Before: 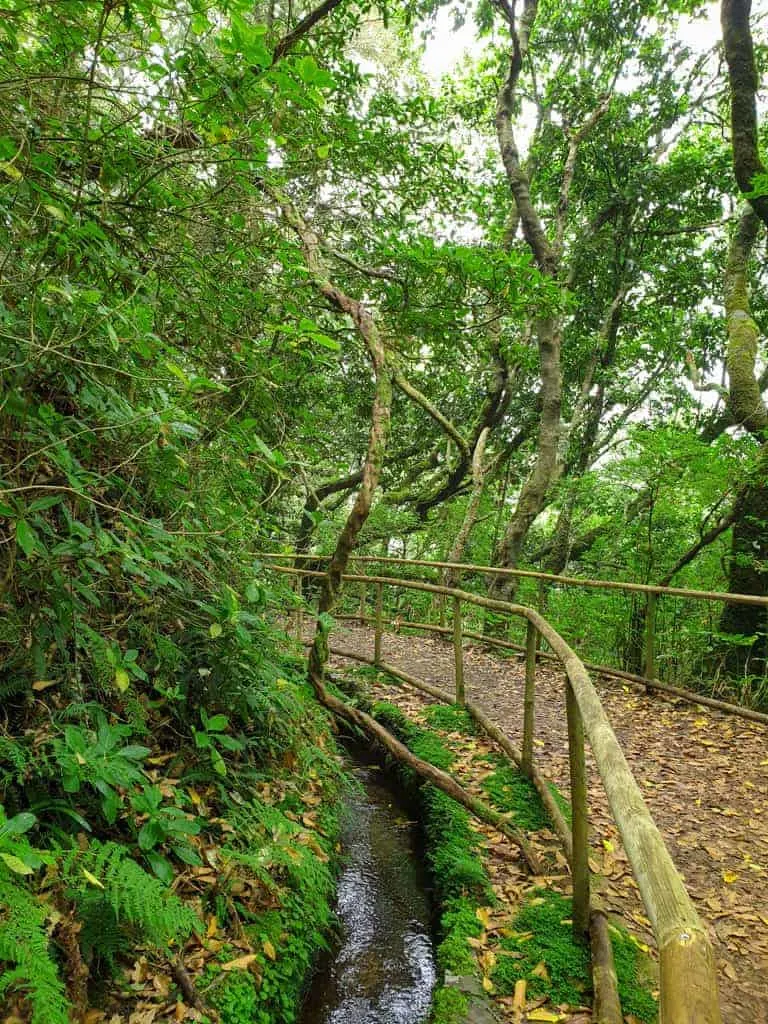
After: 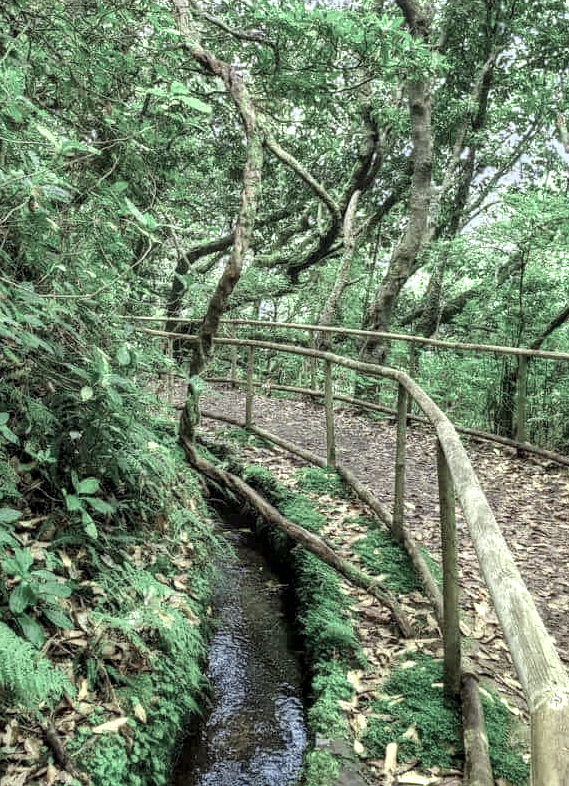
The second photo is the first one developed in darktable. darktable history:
local contrast: on, module defaults
crop: left 16.847%, top 23.204%, right 9%
color zones: curves: ch0 [(0.25, 0.667) (0.758, 0.368)]; ch1 [(0.215, 0.245) (0.761, 0.373)]; ch2 [(0.247, 0.554) (0.761, 0.436)]
color calibration: x 0.372, y 0.386, temperature 4284.23 K
shadows and highlights: radius 102.7, shadows 50.47, highlights -64.33, soften with gaussian
